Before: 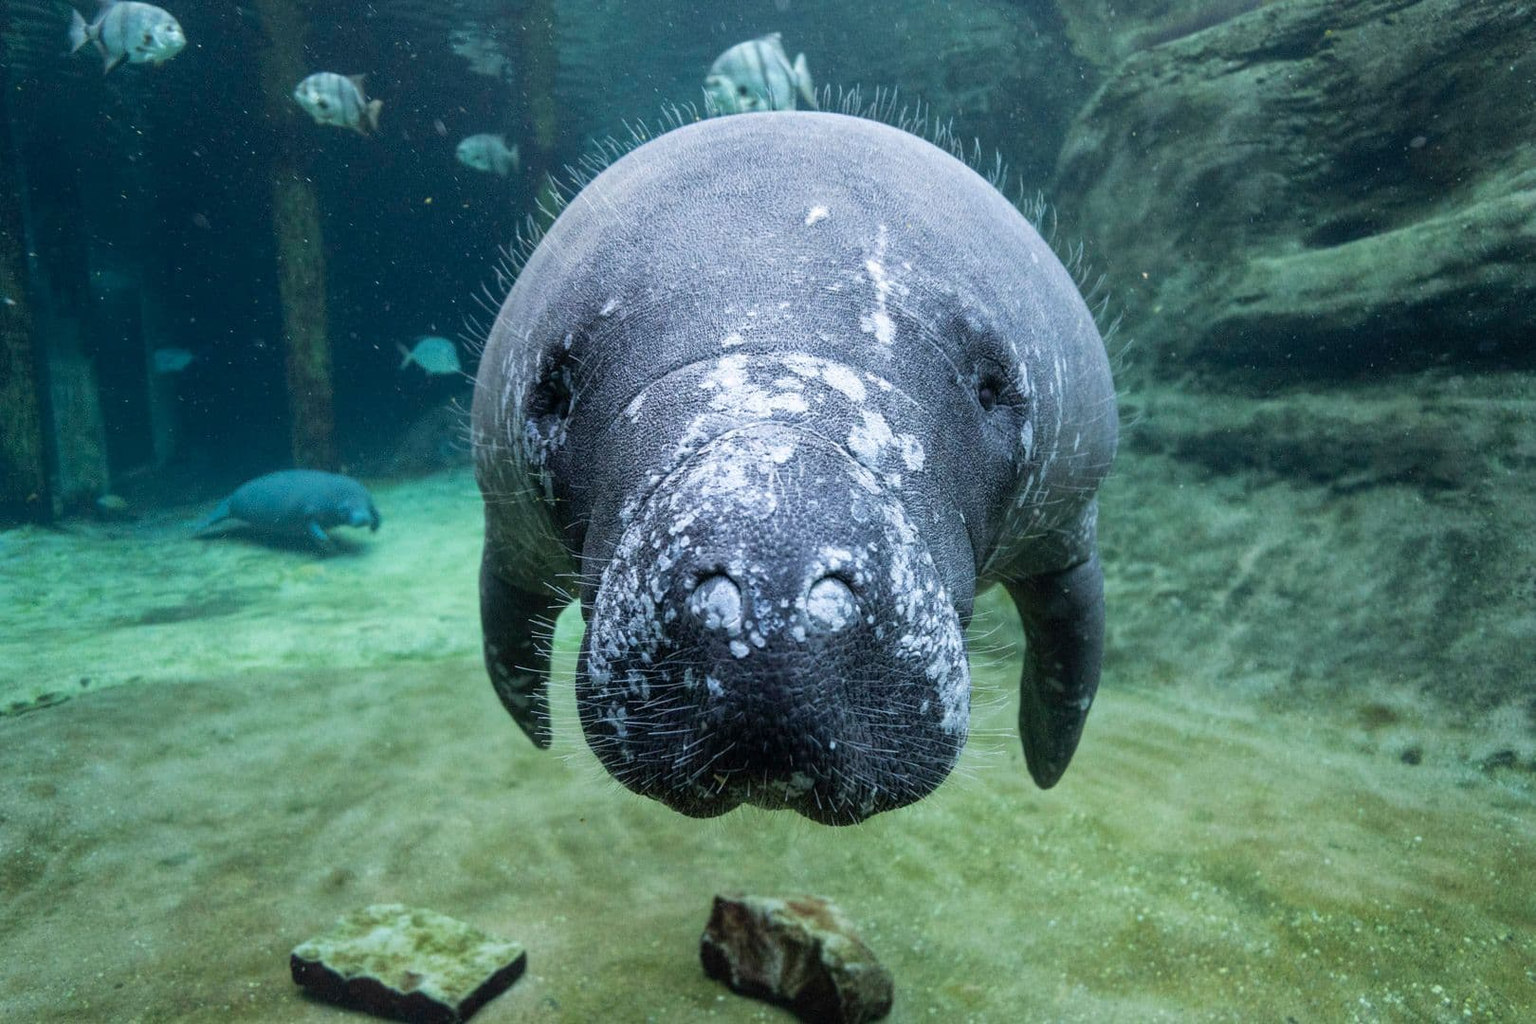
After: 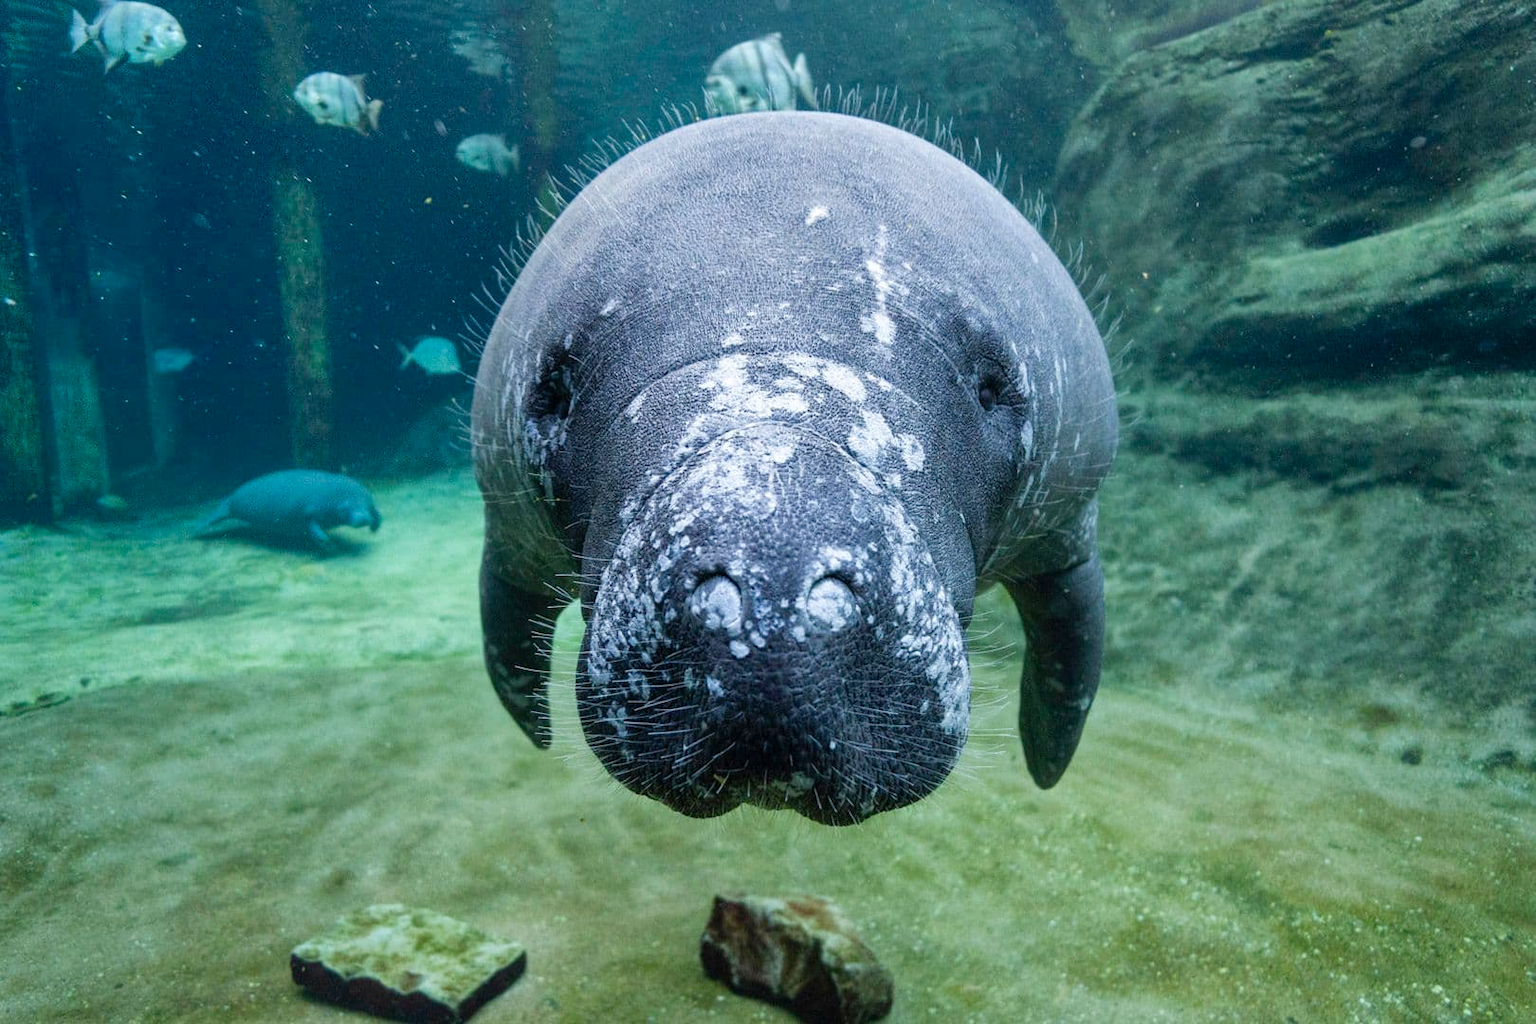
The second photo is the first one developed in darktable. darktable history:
shadows and highlights: white point adjustment 1, soften with gaussian
color balance rgb: perceptual saturation grading › global saturation 20%, perceptual saturation grading › highlights -25%, perceptual saturation grading › shadows 25%
